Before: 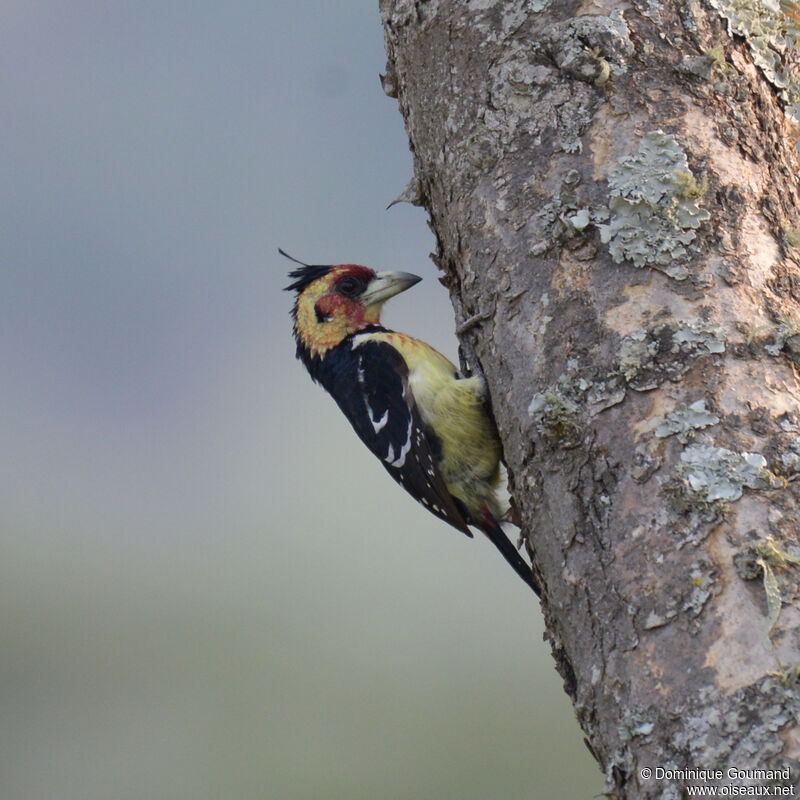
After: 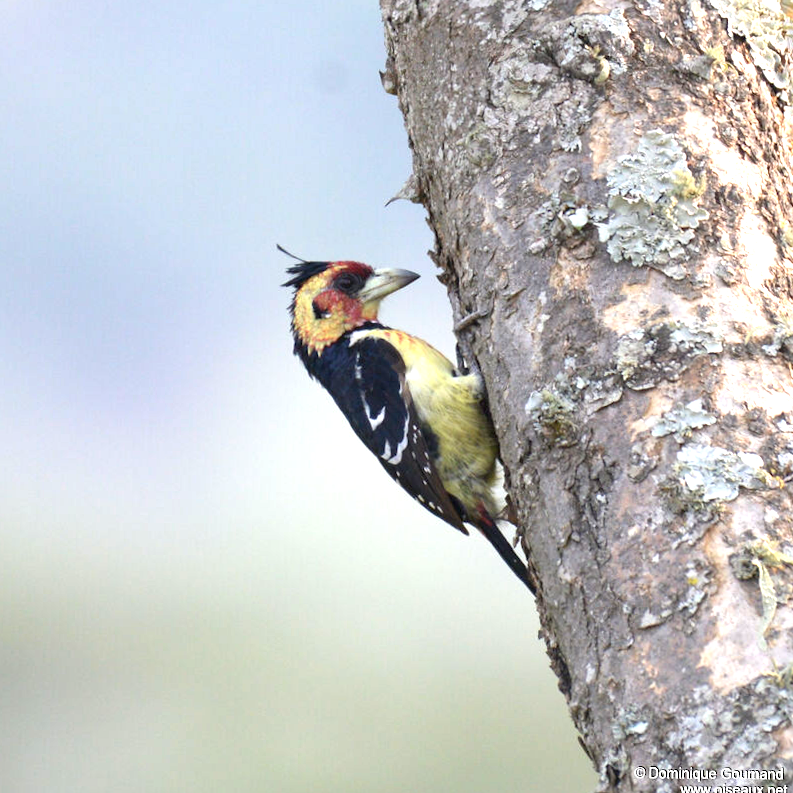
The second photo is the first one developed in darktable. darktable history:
crop and rotate: angle -0.5°
exposure: black level correction 0.001, exposure 1.3 EV, compensate highlight preservation false
